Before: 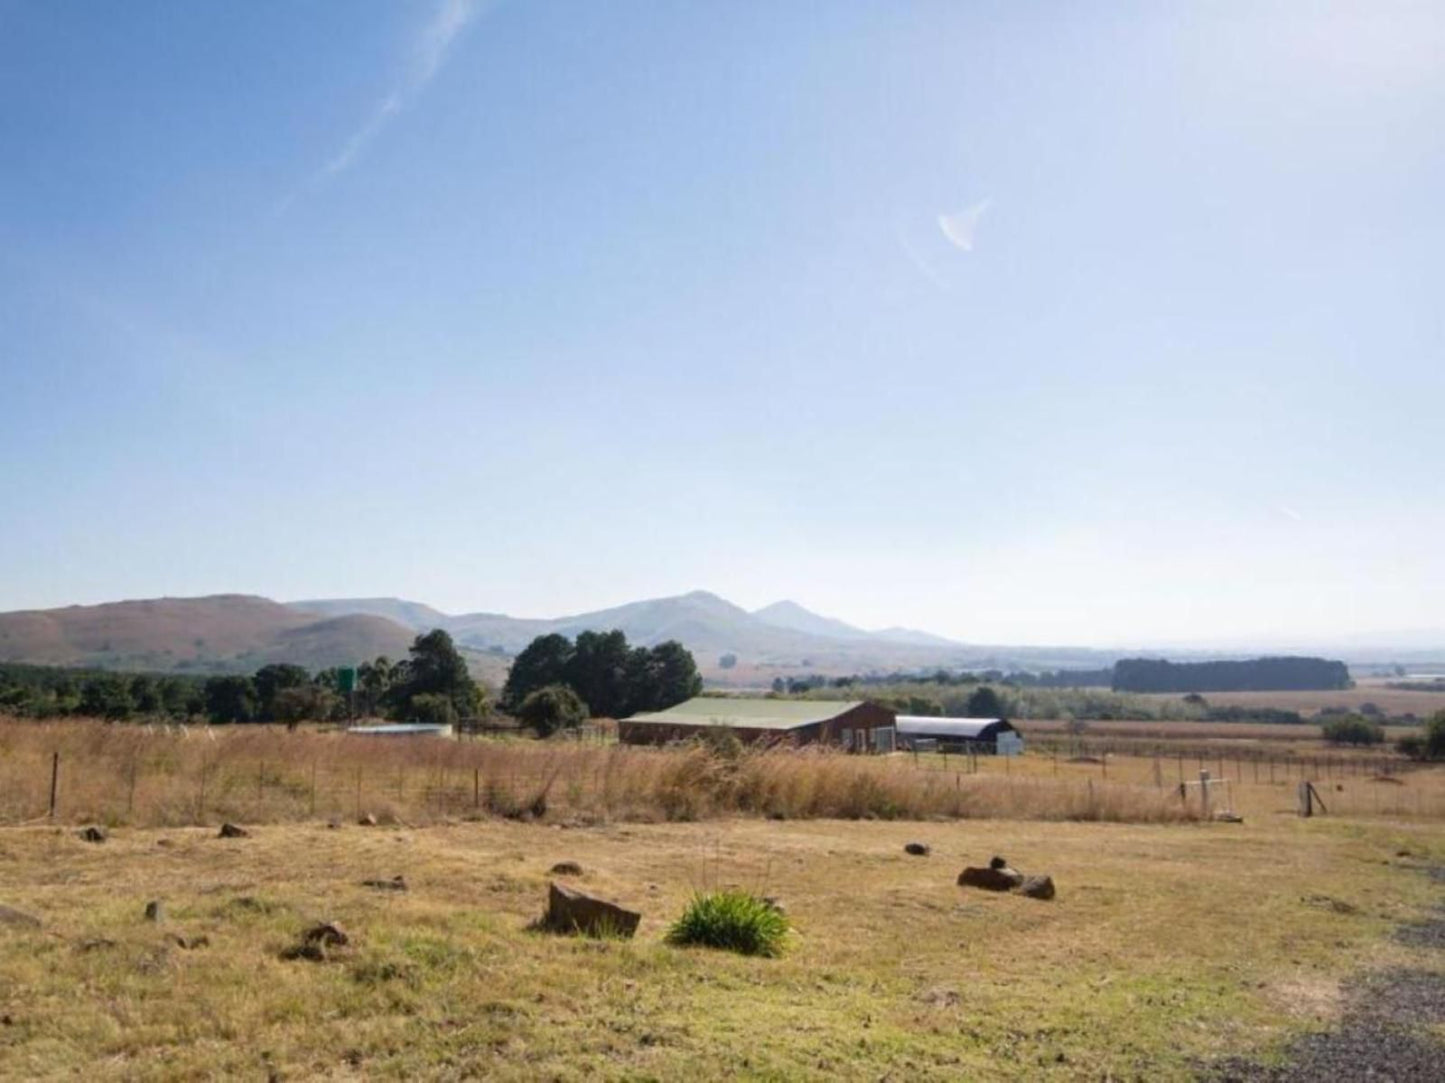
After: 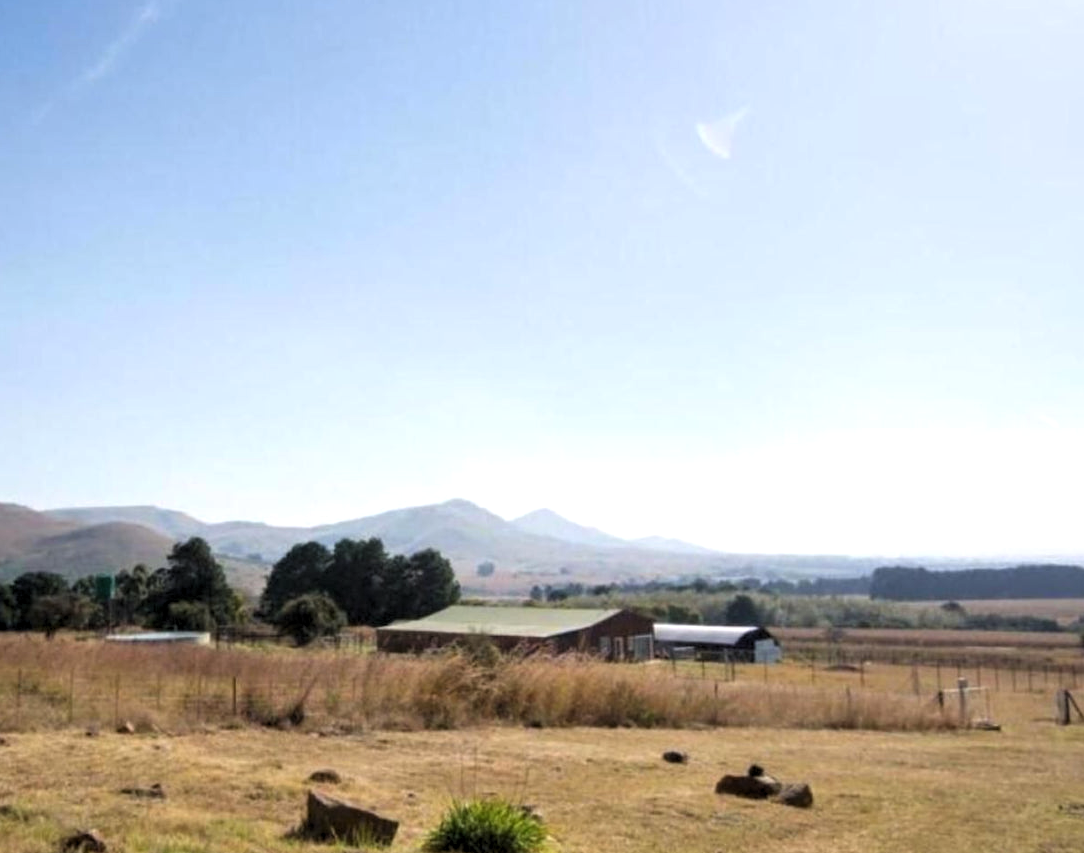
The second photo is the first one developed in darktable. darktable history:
crop: left 16.753%, top 8.578%, right 8.171%, bottom 12.597%
levels: levels [0.062, 0.494, 0.925]
